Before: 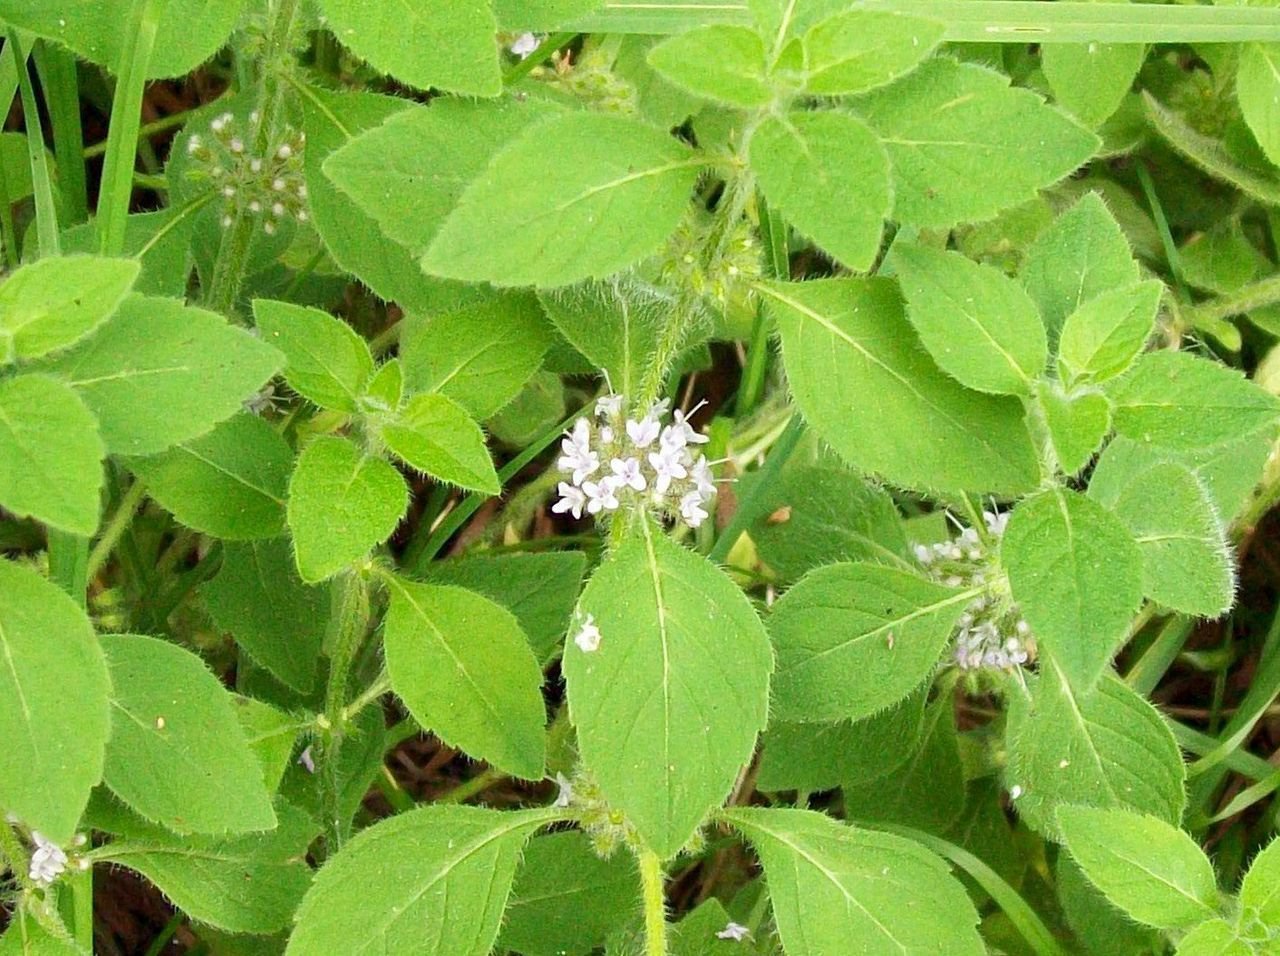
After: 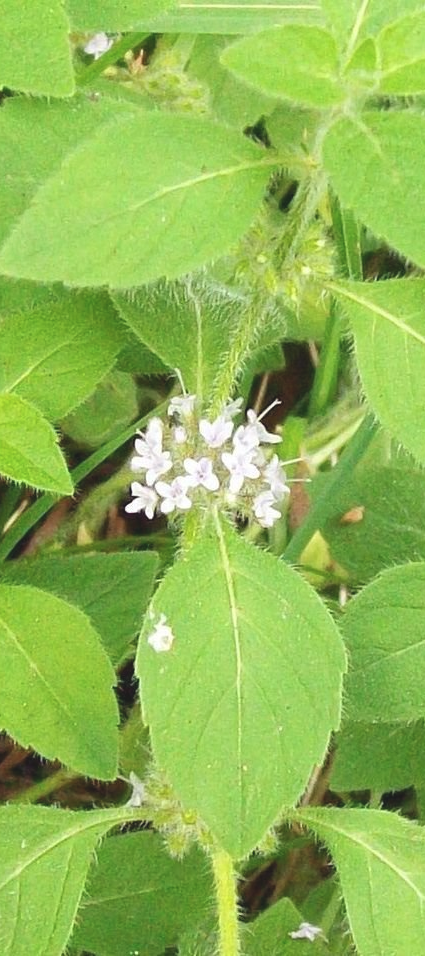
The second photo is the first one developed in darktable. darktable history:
crop: left 33.36%, right 33.36%
color balance: lift [1.007, 1, 1, 1], gamma [1.097, 1, 1, 1]
